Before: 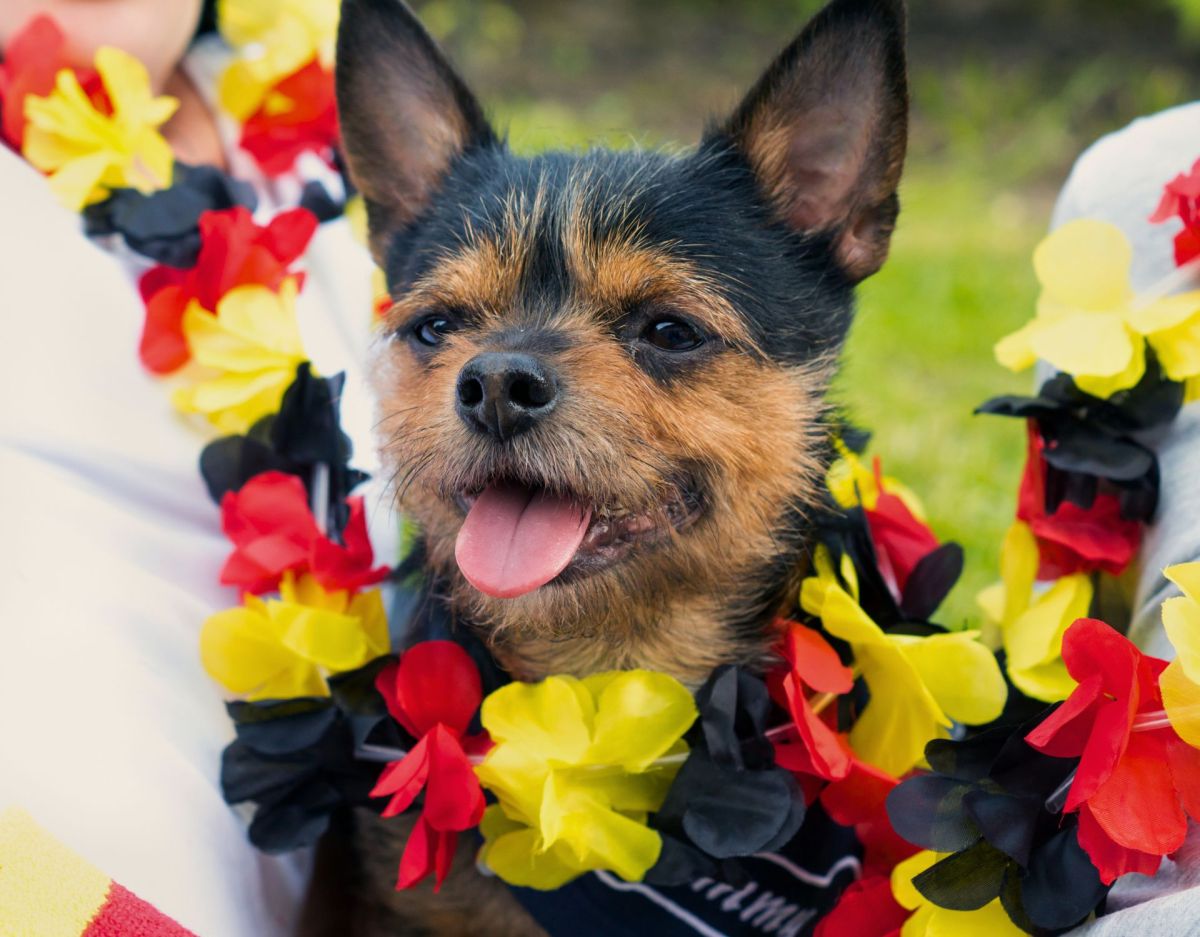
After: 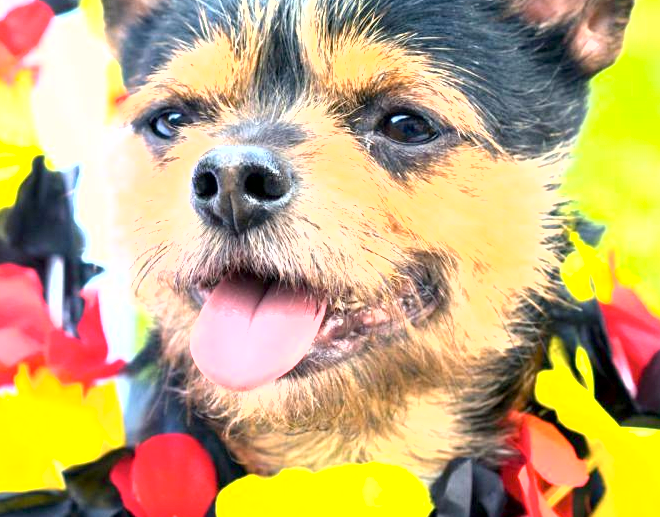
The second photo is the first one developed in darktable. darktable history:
exposure: black level correction 0.001, exposure 1.819 EV, compensate highlight preservation false
shadows and highlights: radius 112.41, shadows 51.21, white point adjustment 9.16, highlights -2.38, soften with gaussian
crop and rotate: left 22.085%, top 22.14%, right 22.839%, bottom 22.628%
